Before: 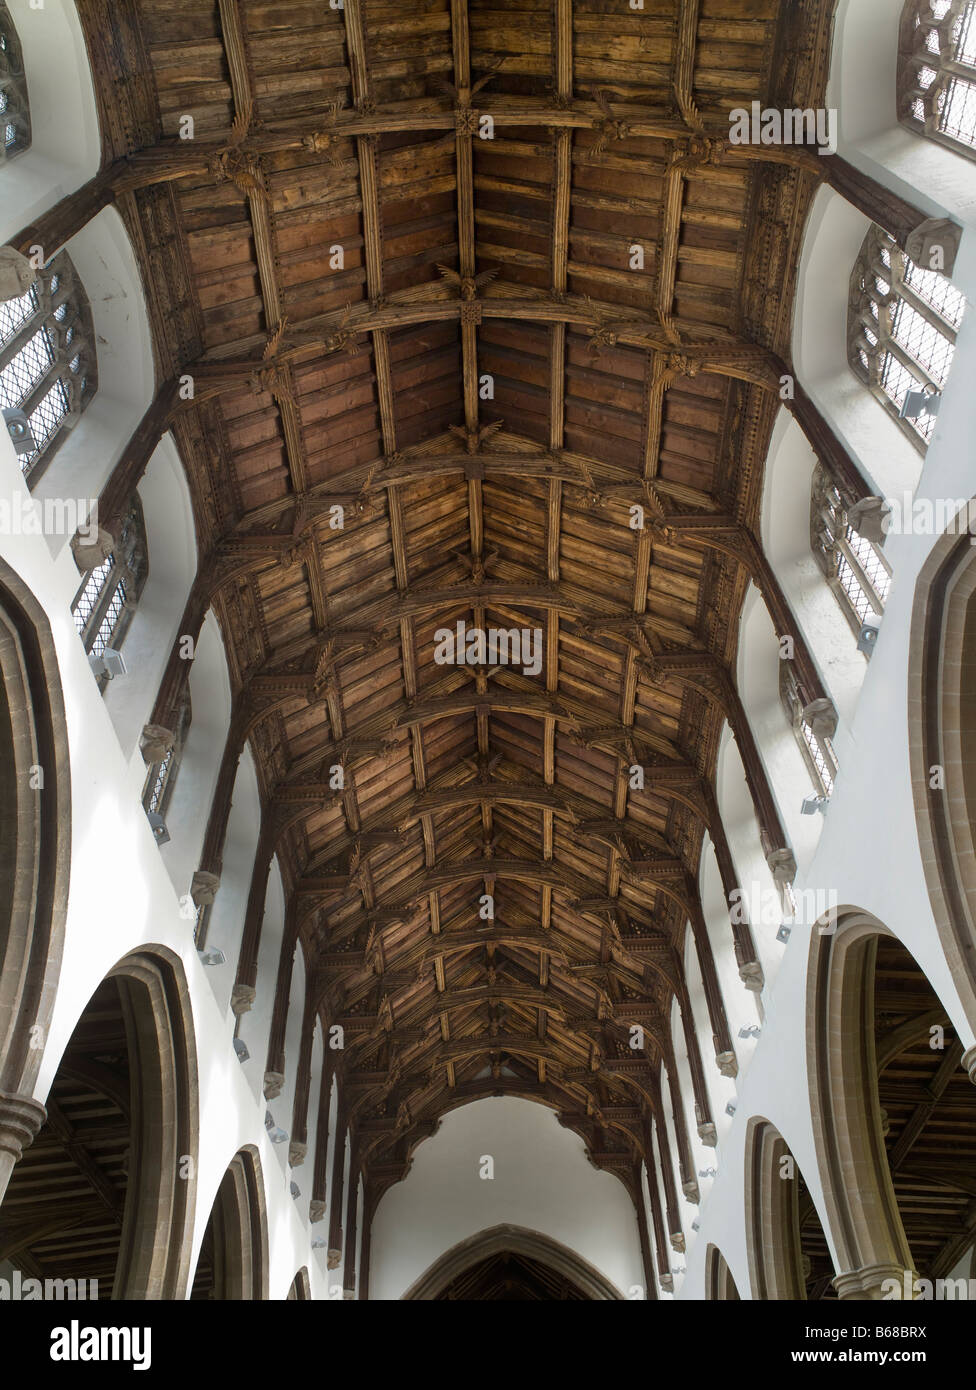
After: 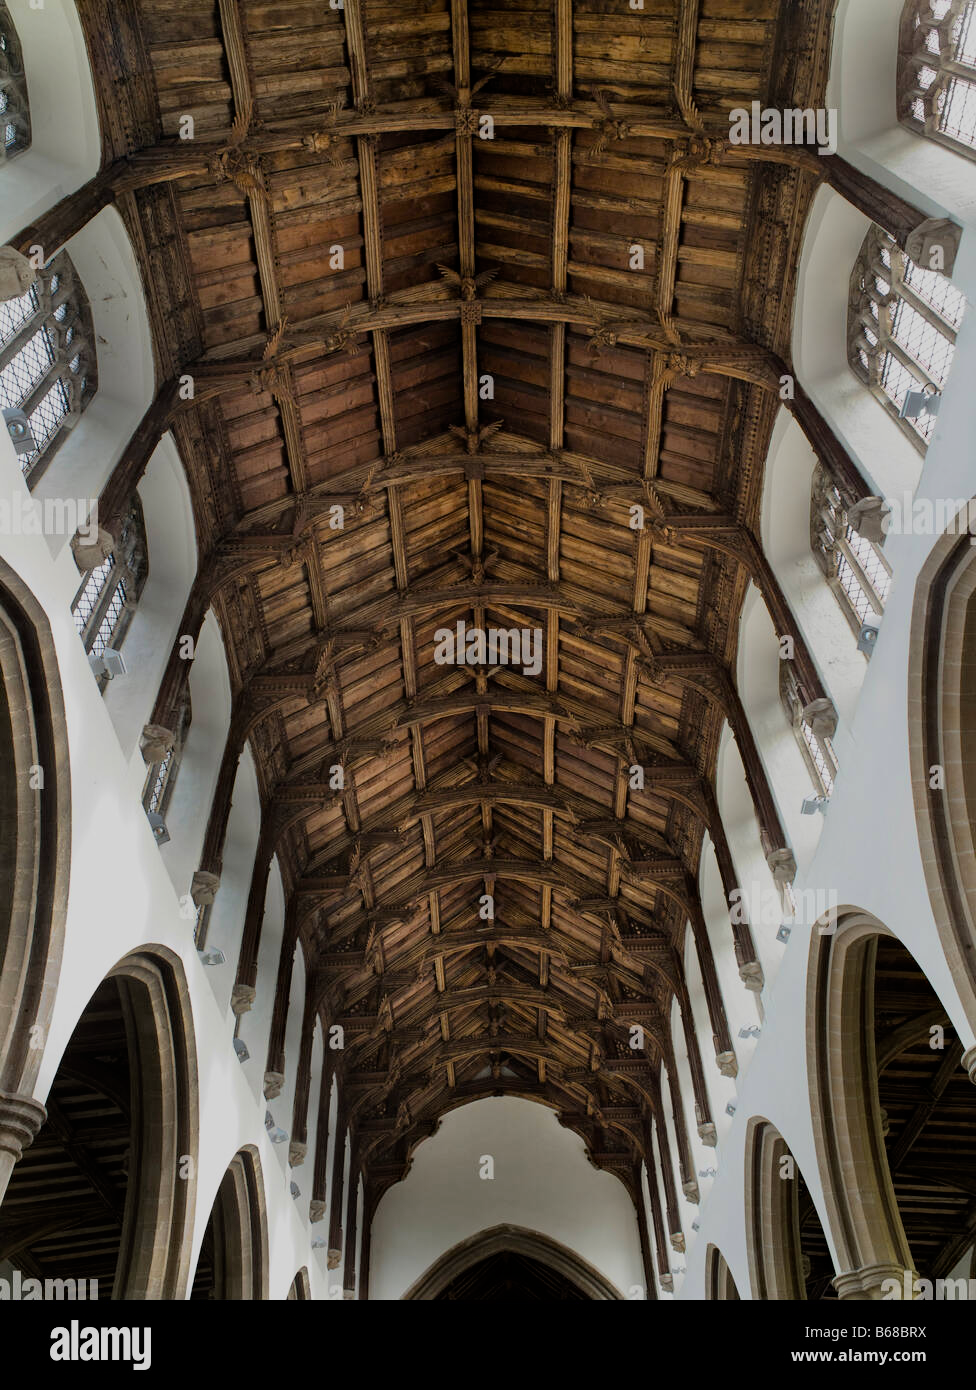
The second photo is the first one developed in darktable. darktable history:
filmic rgb: black relative exposure -7.65 EV, white relative exposure 4.56 EV, hardness 3.61, color science v6 (2022)
haze removal: compatibility mode true, adaptive false
